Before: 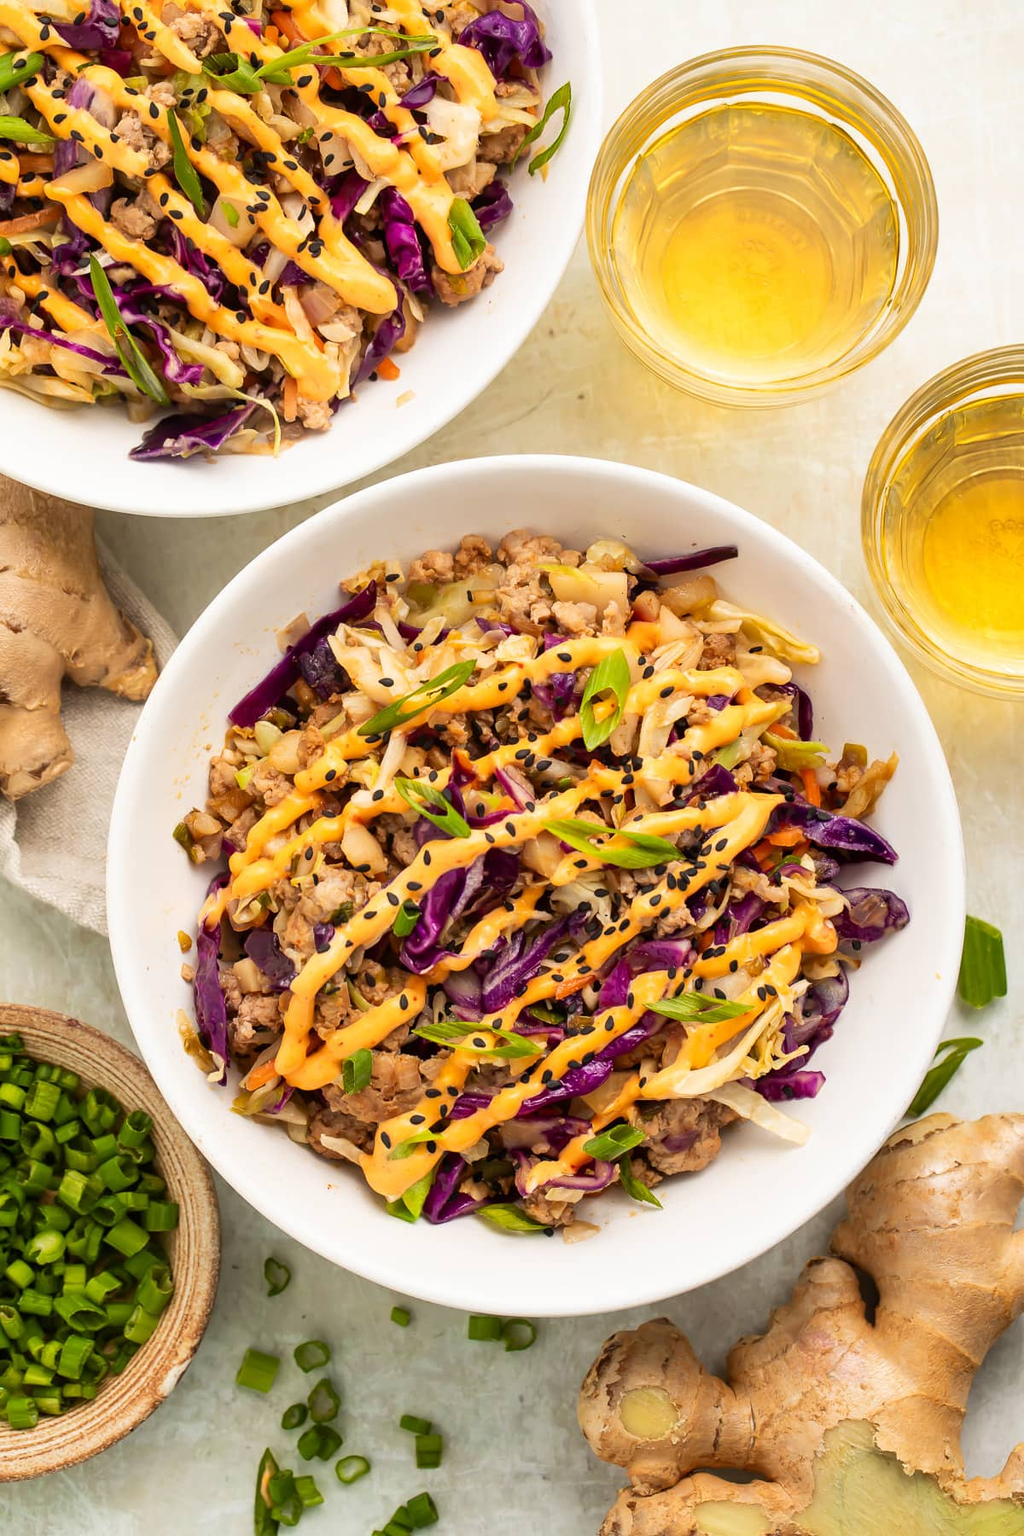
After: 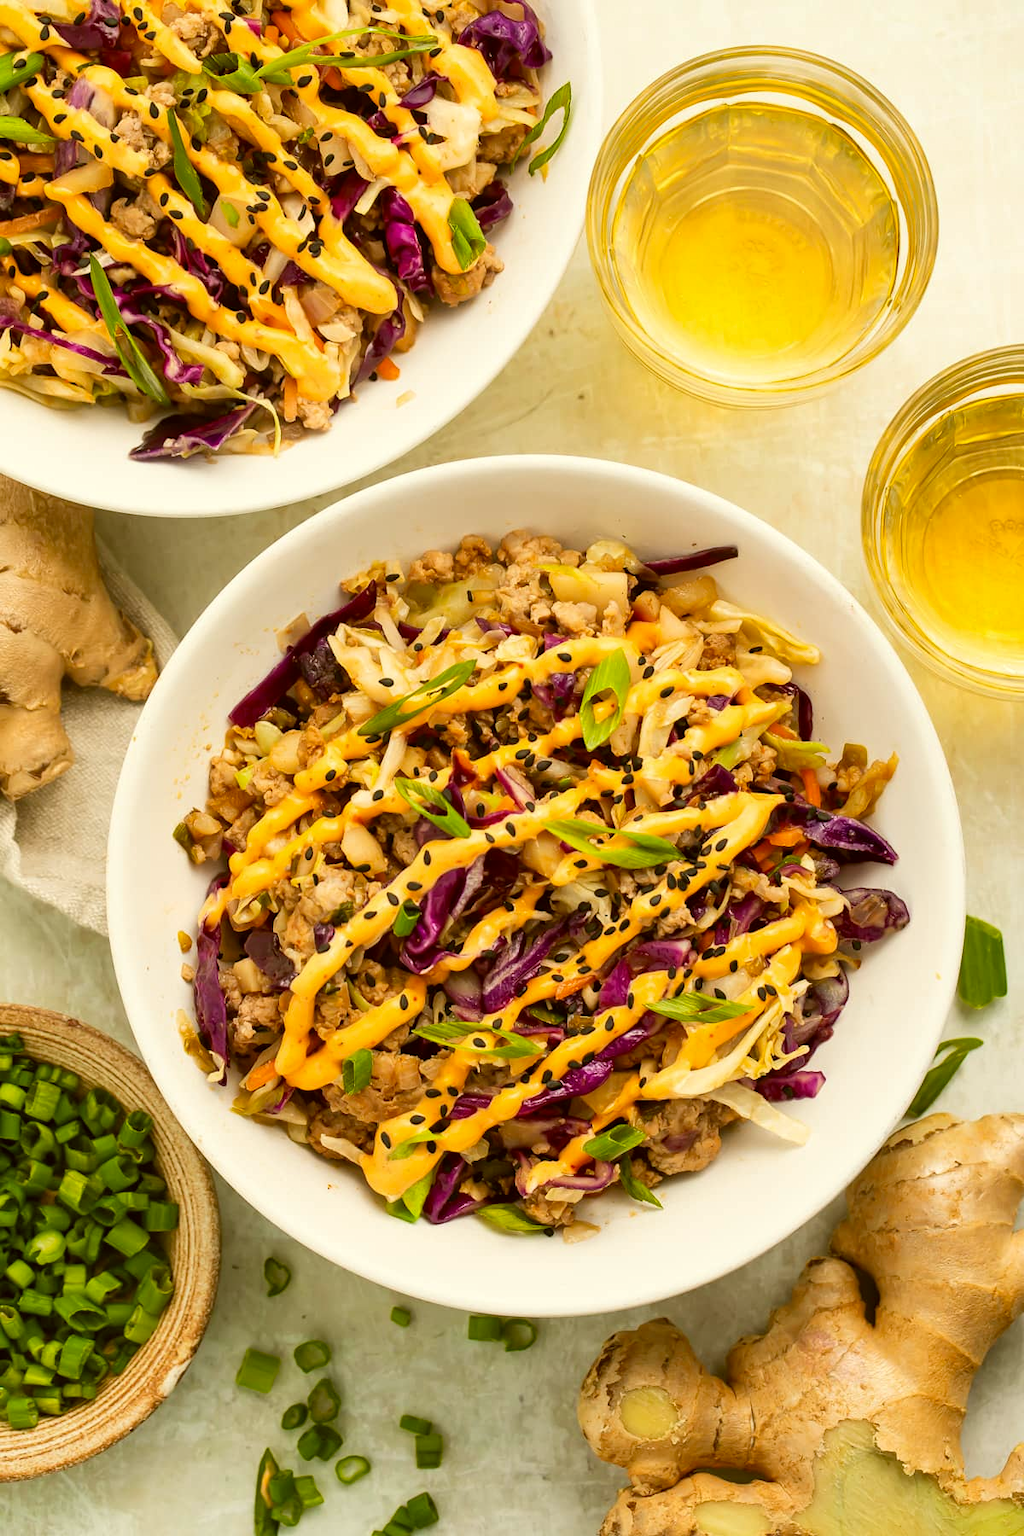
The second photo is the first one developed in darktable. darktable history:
color correction: highlights a* -1.43, highlights b* 10.12, shadows a* 0.395, shadows b* 19.35
